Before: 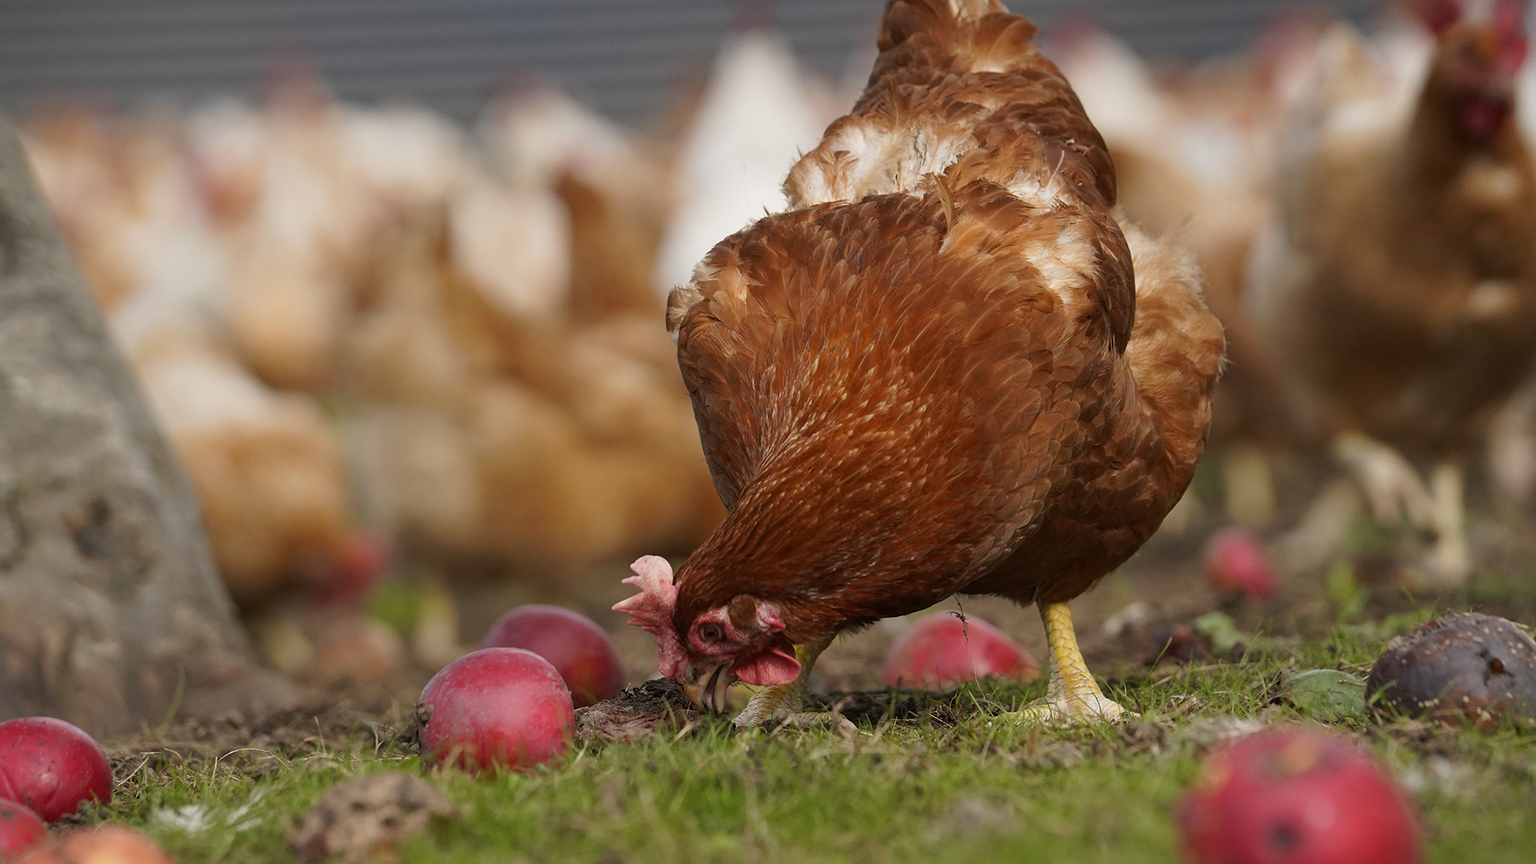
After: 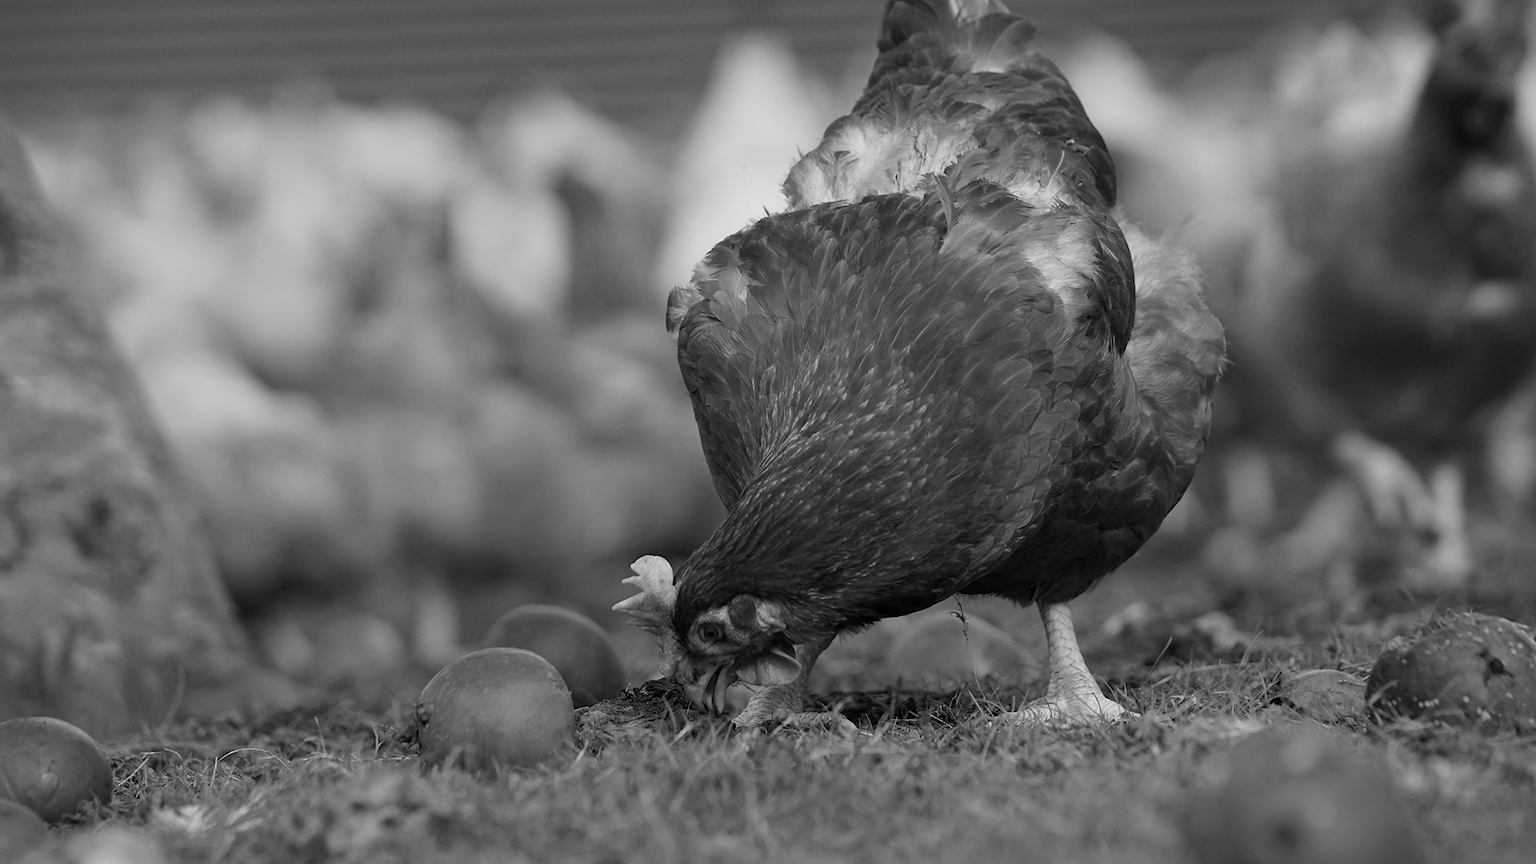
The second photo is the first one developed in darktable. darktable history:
color balance rgb: linear chroma grading › global chroma 15%, perceptual saturation grading › global saturation 30%
contrast brightness saturation: saturation -0.05
monochrome: a -71.75, b 75.82
